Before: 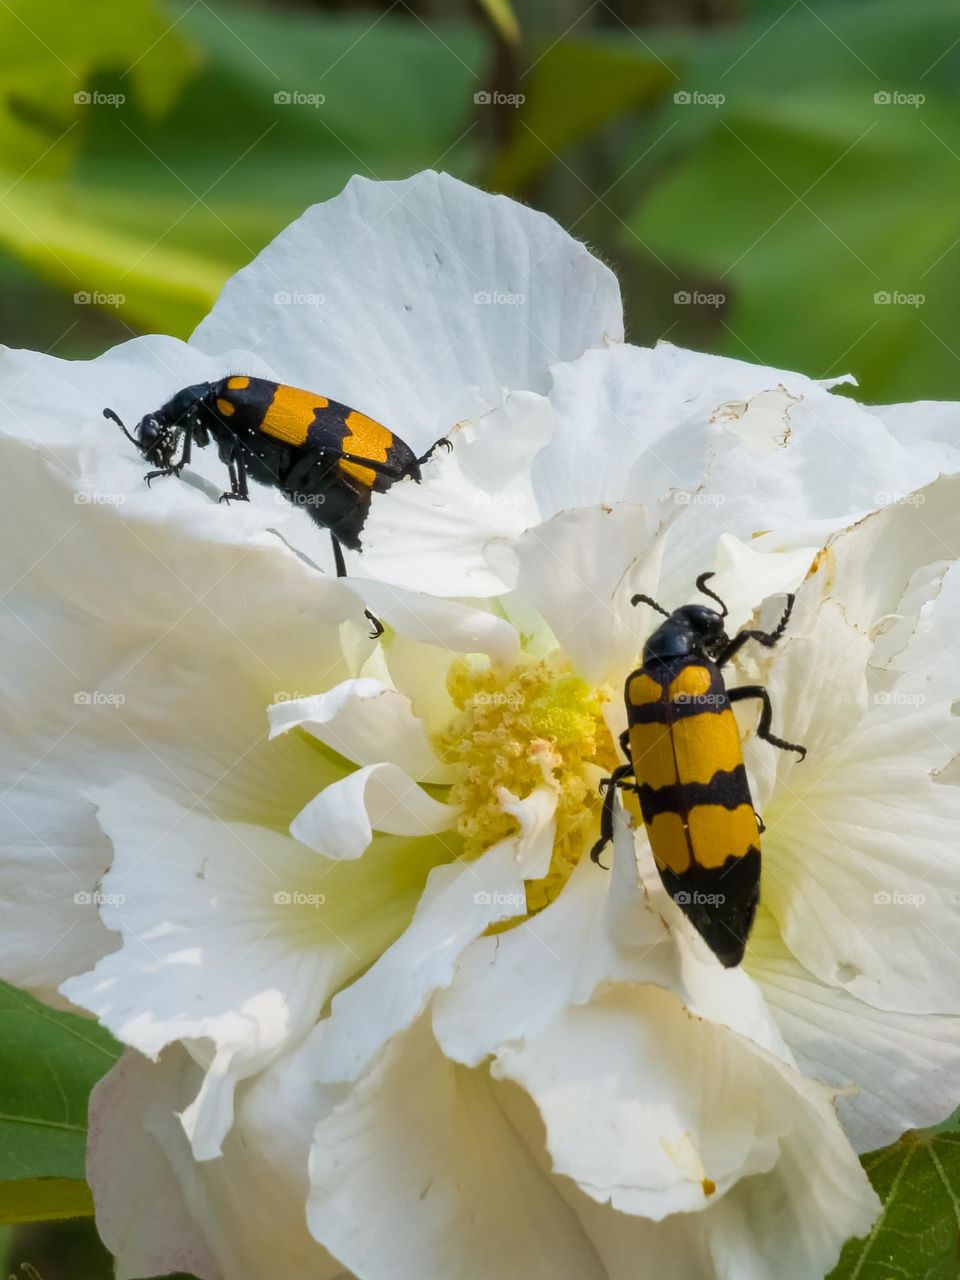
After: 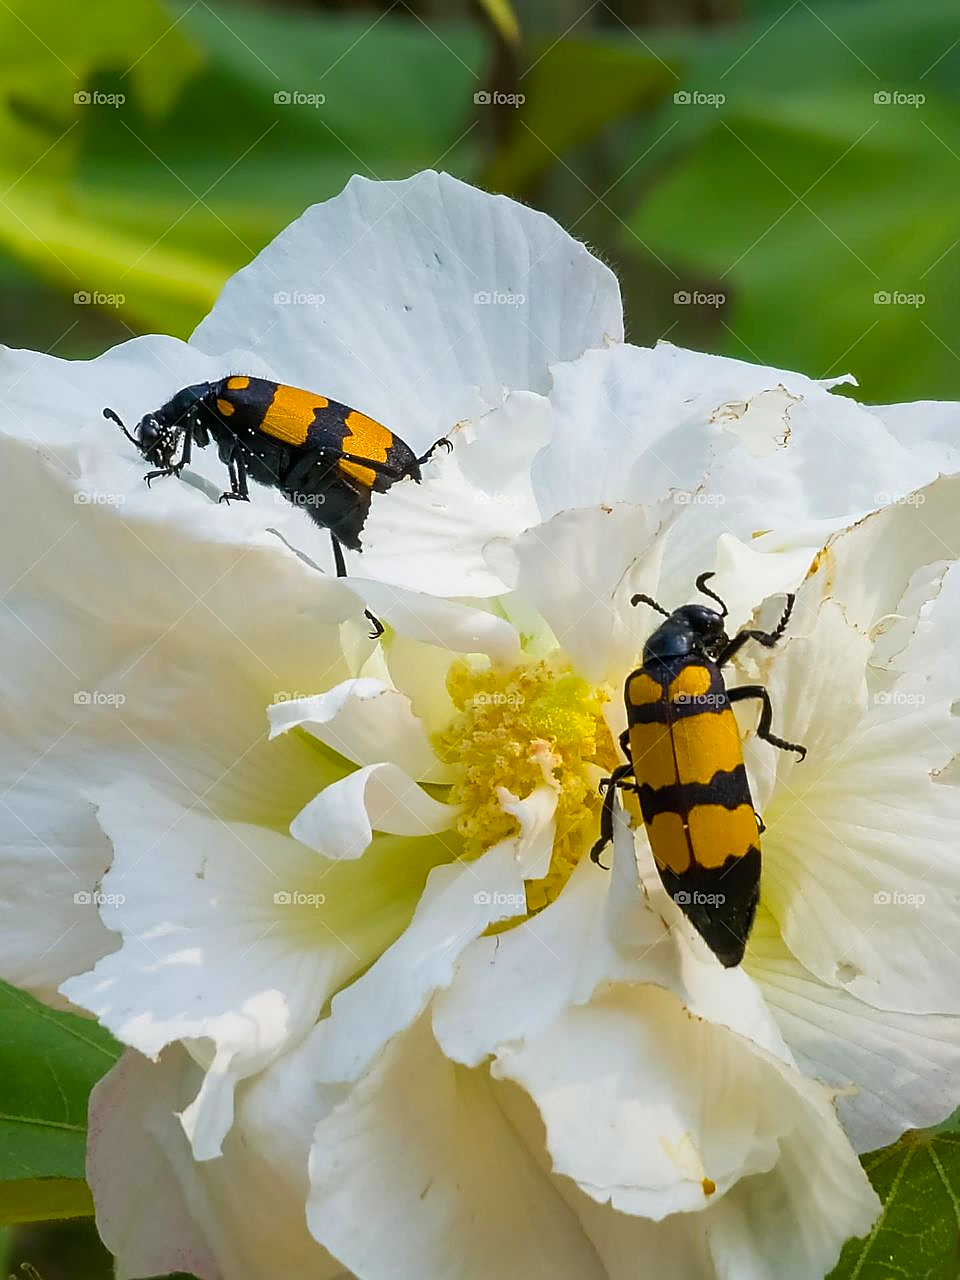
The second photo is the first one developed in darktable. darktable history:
contrast brightness saturation: contrast 0.04, saturation 0.16
sharpen: radius 1.4, amount 1.25, threshold 0.7
